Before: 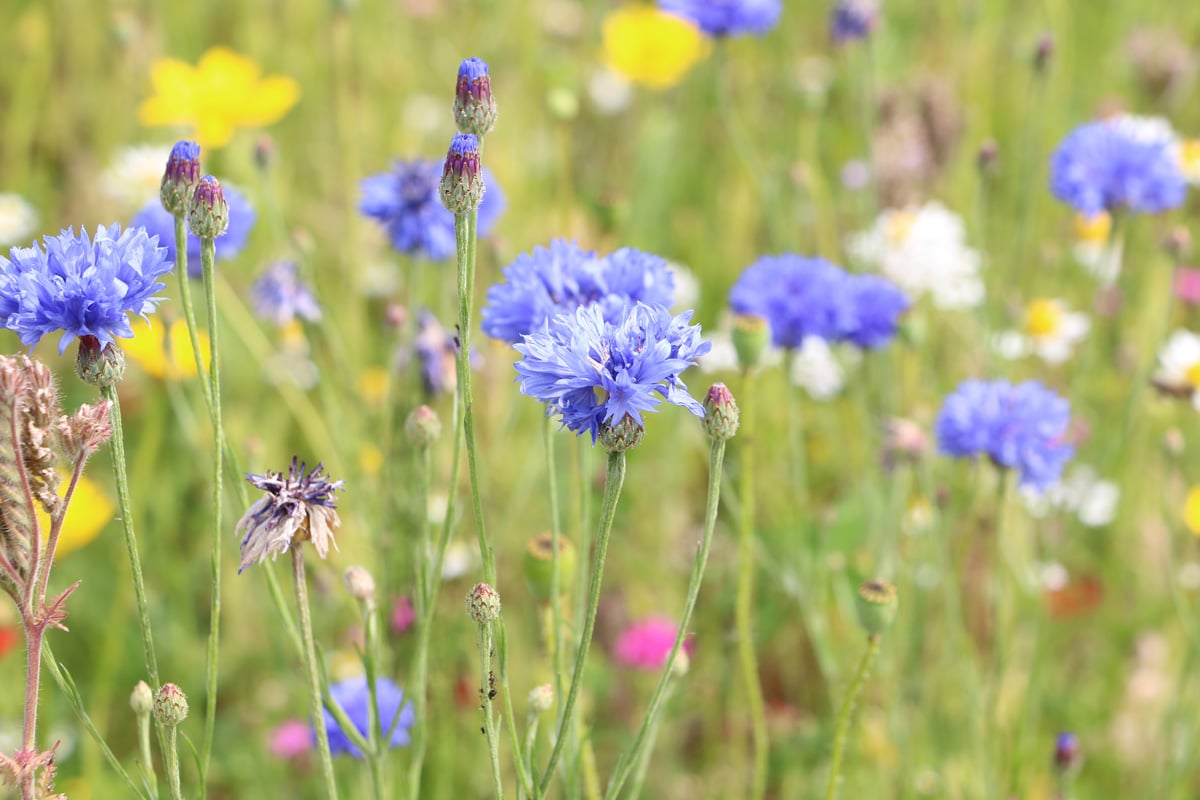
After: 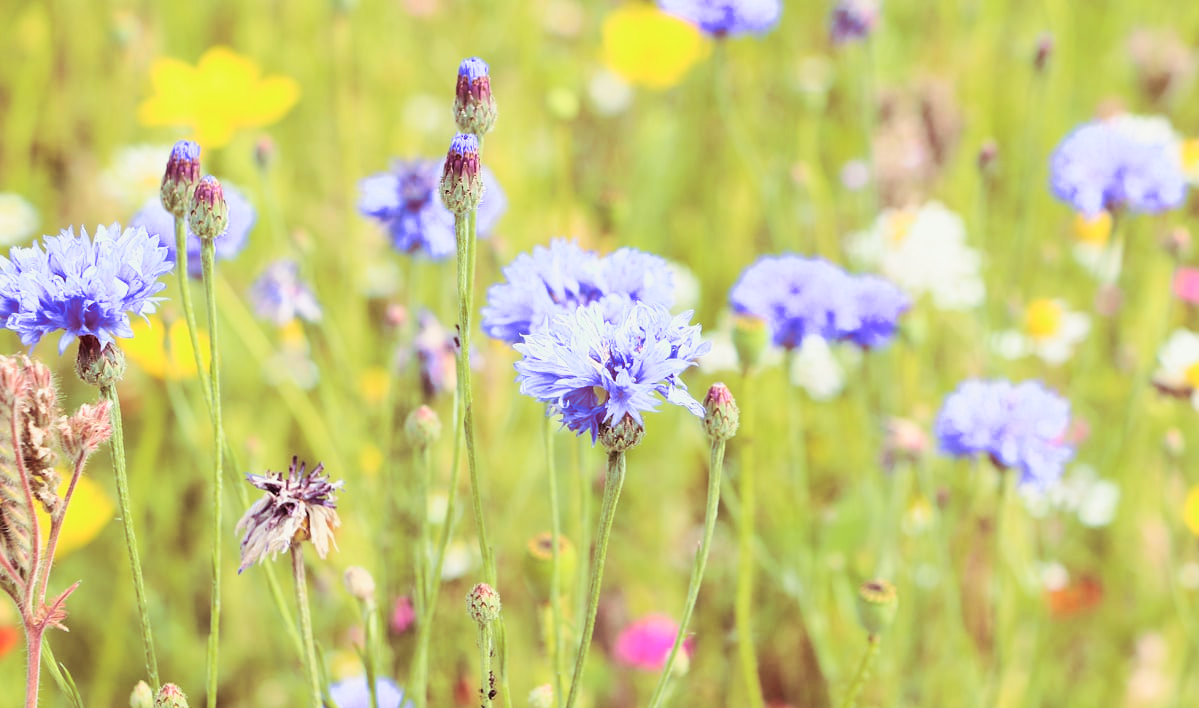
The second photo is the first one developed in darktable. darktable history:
split-toning: on, module defaults
tone curve: curves: ch0 [(0, 0.012) (0.031, 0.02) (0.12, 0.083) (0.193, 0.171) (0.277, 0.279) (0.45, 0.52) (0.568, 0.676) (0.678, 0.777) (0.875, 0.92) (1, 0.965)]; ch1 [(0, 0) (0.243, 0.245) (0.402, 0.41) (0.493, 0.486) (0.508, 0.507) (0.531, 0.53) (0.551, 0.564) (0.646, 0.672) (0.694, 0.732) (1, 1)]; ch2 [(0, 0) (0.249, 0.216) (0.356, 0.343) (0.424, 0.442) (0.476, 0.482) (0.498, 0.502) (0.517, 0.517) (0.532, 0.545) (0.562, 0.575) (0.614, 0.644) (0.706, 0.748) (0.808, 0.809) (0.991, 0.968)], color space Lab, independent channels, preserve colors none
crop and rotate: top 0%, bottom 11.49%
